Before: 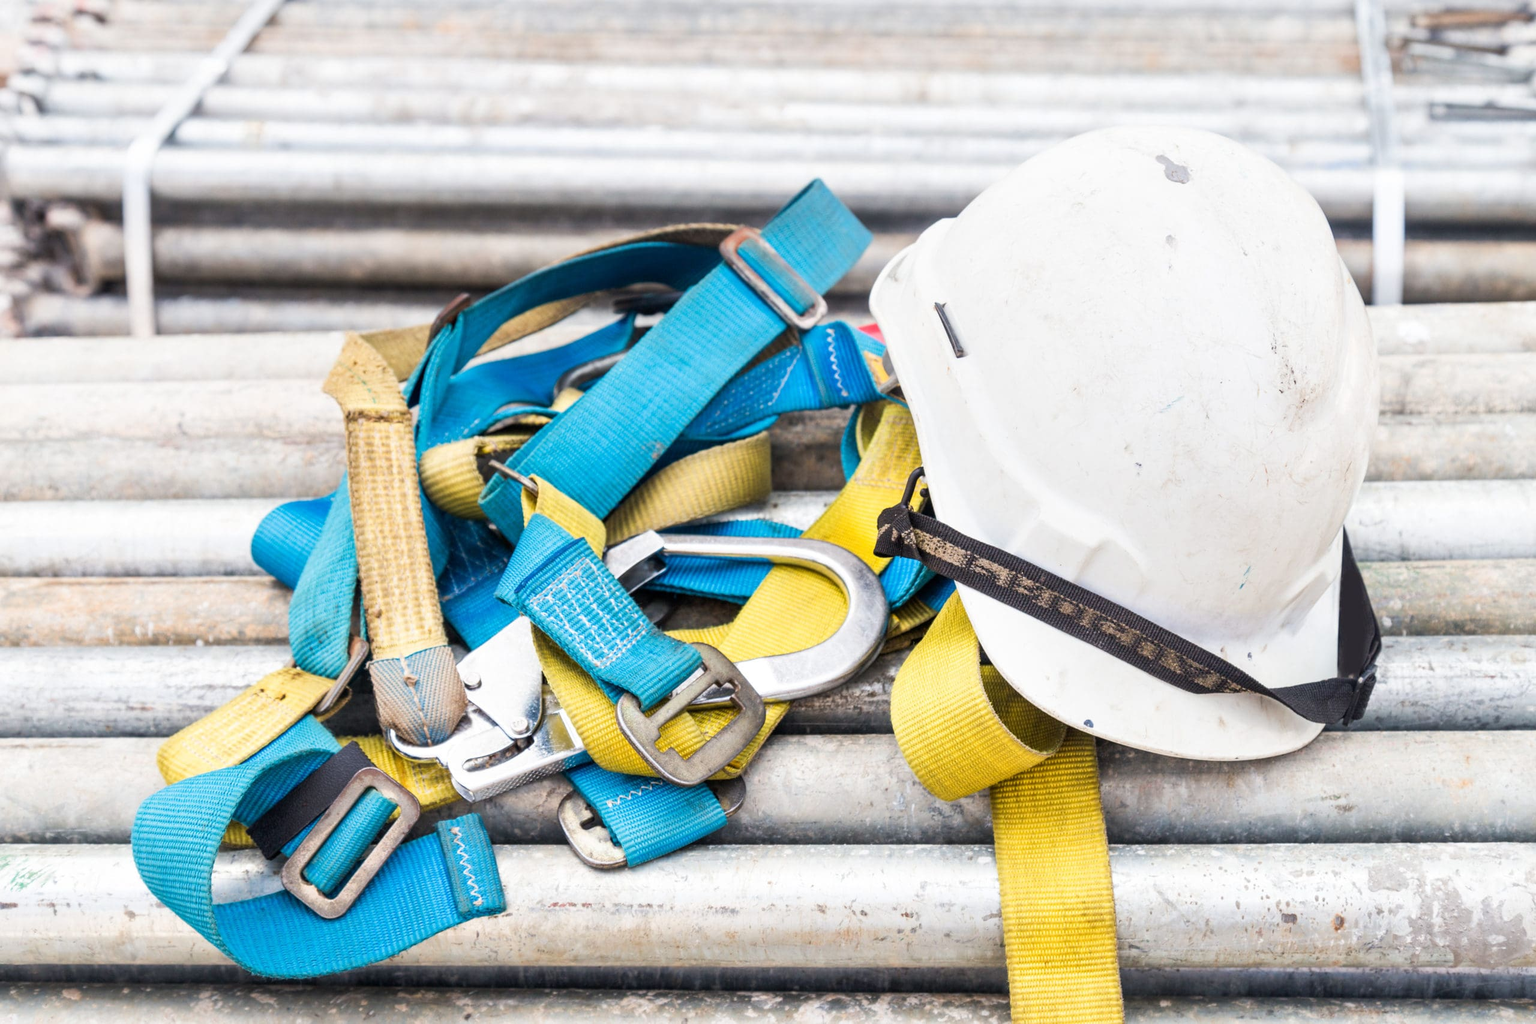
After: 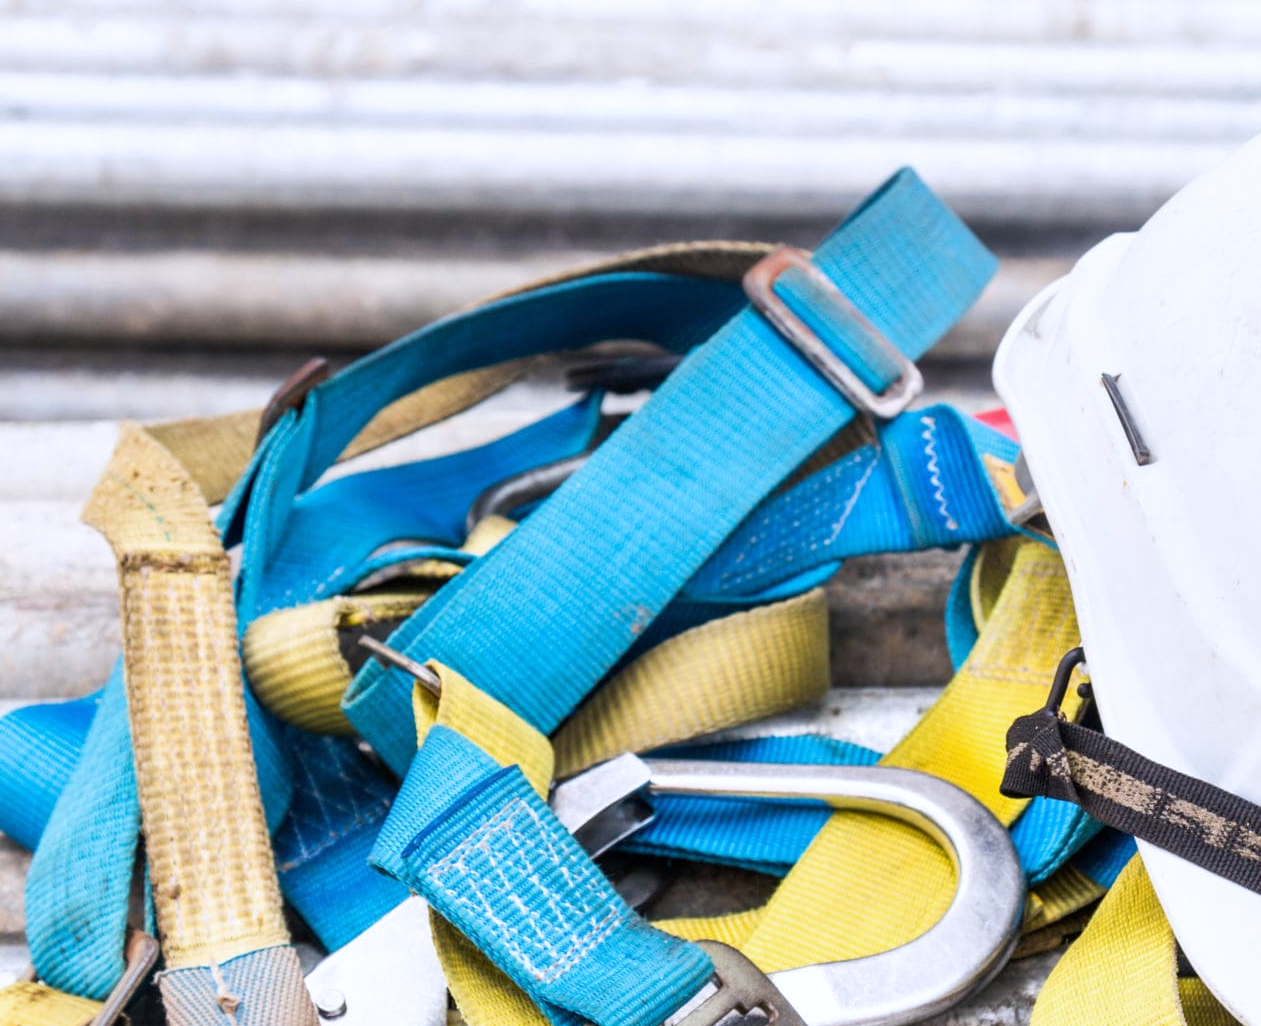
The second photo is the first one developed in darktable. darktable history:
crop: left 17.835%, top 7.675%, right 32.881%, bottom 32.213%
white balance: red 0.984, blue 1.059
